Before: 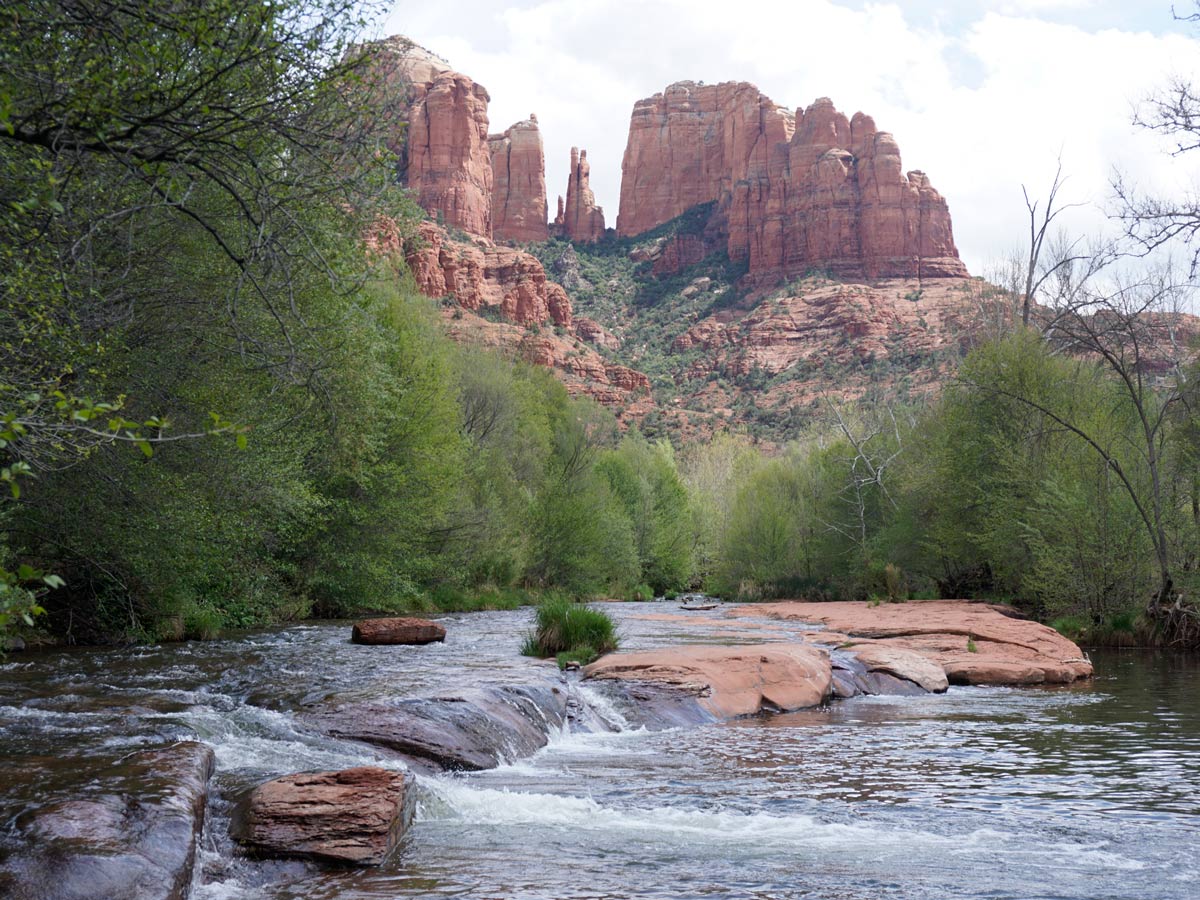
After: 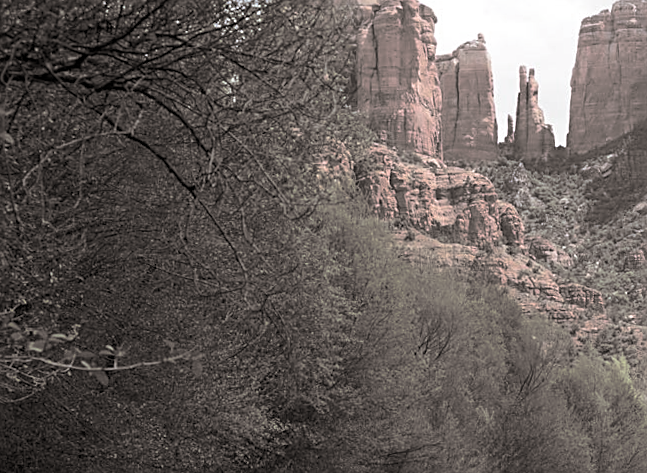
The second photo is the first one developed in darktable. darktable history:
split-toning: shadows › hue 26°, shadows › saturation 0.09, highlights › hue 40°, highlights › saturation 0.18, balance -63, compress 0%
crop and rotate: left 3.047%, top 7.509%, right 42.236%, bottom 37.598%
rotate and perspective: rotation -1.42°, crop left 0.016, crop right 0.984, crop top 0.035, crop bottom 0.965
sharpen: on, module defaults
